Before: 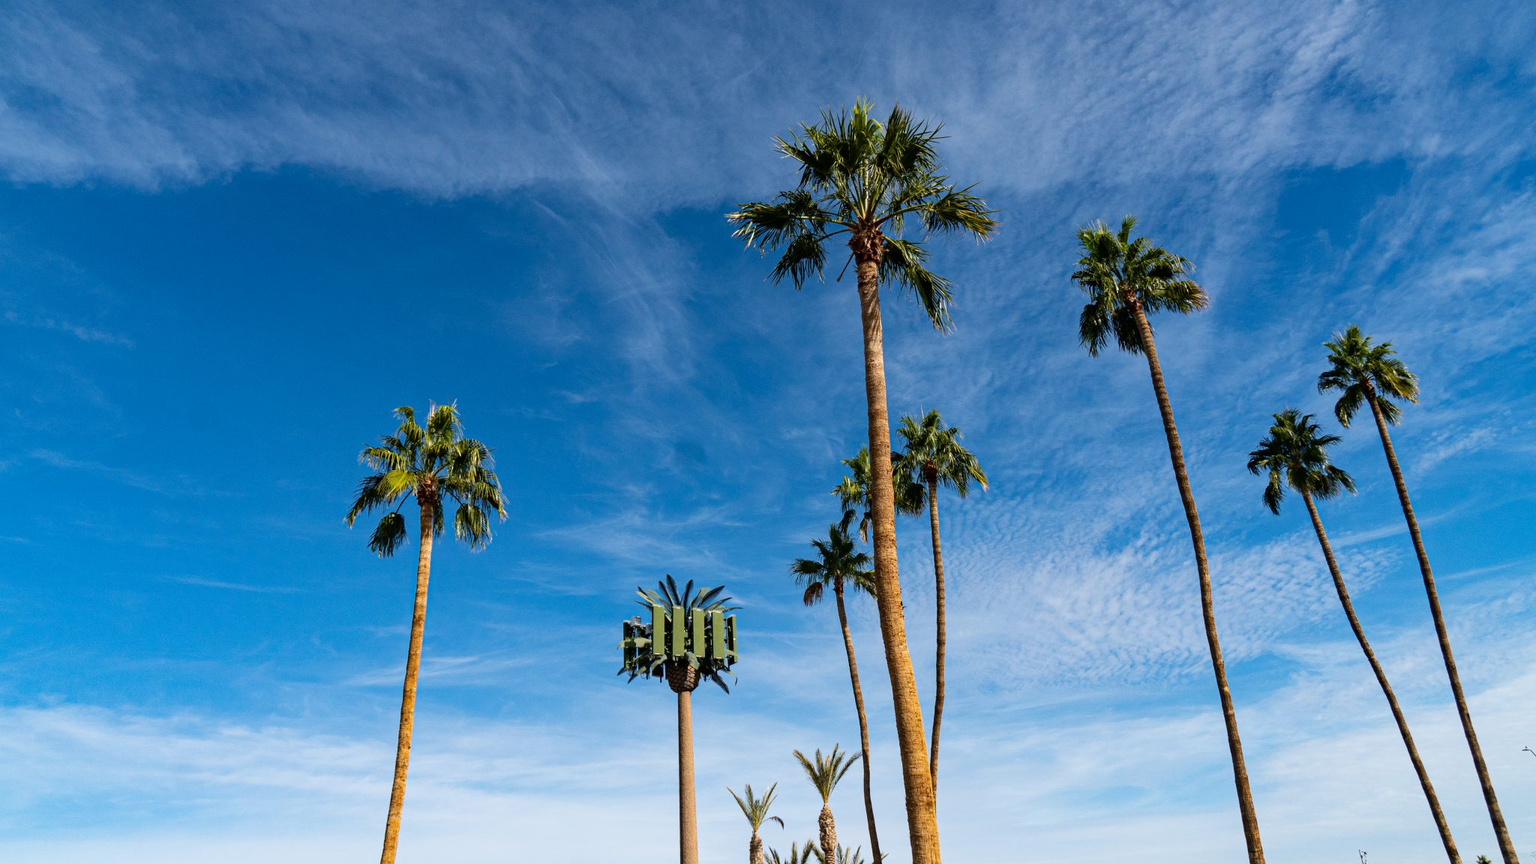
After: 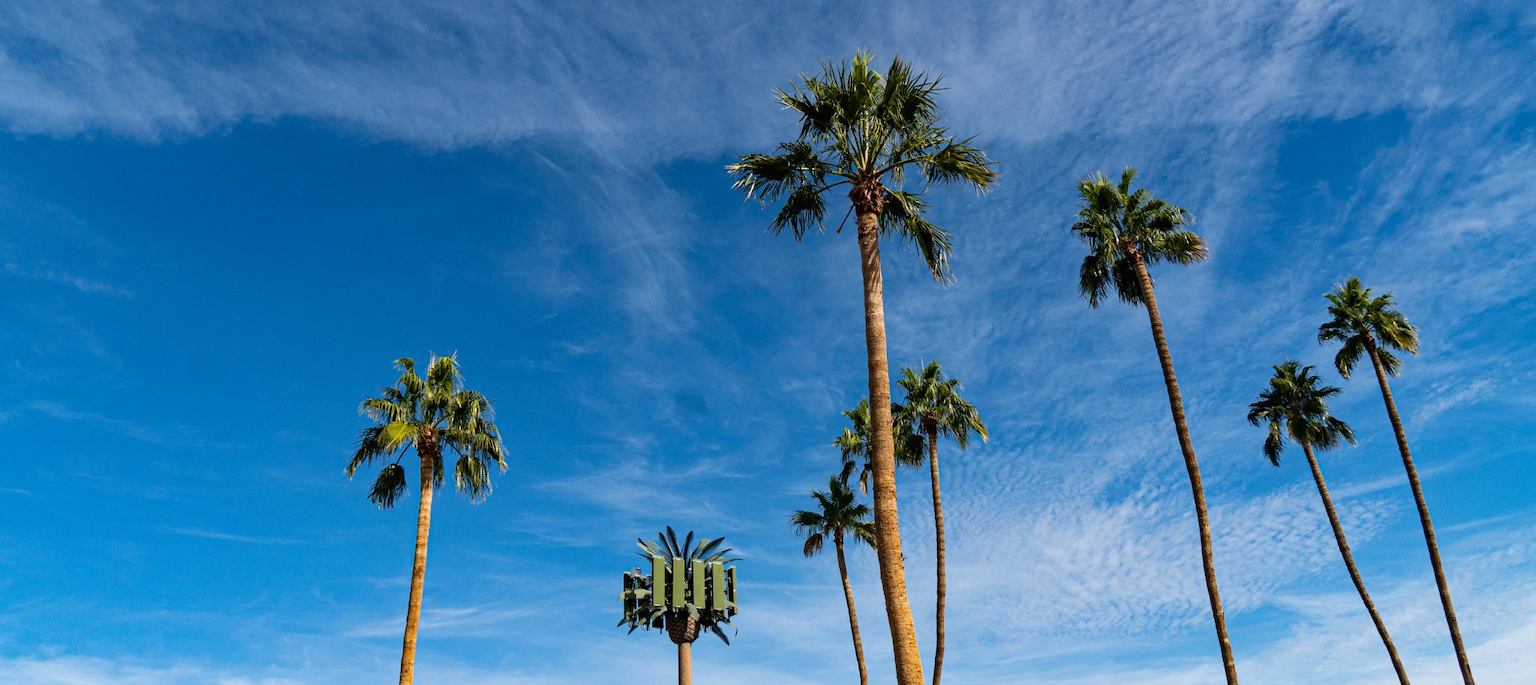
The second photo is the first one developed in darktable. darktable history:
crop and rotate: top 5.659%, bottom 14.959%
